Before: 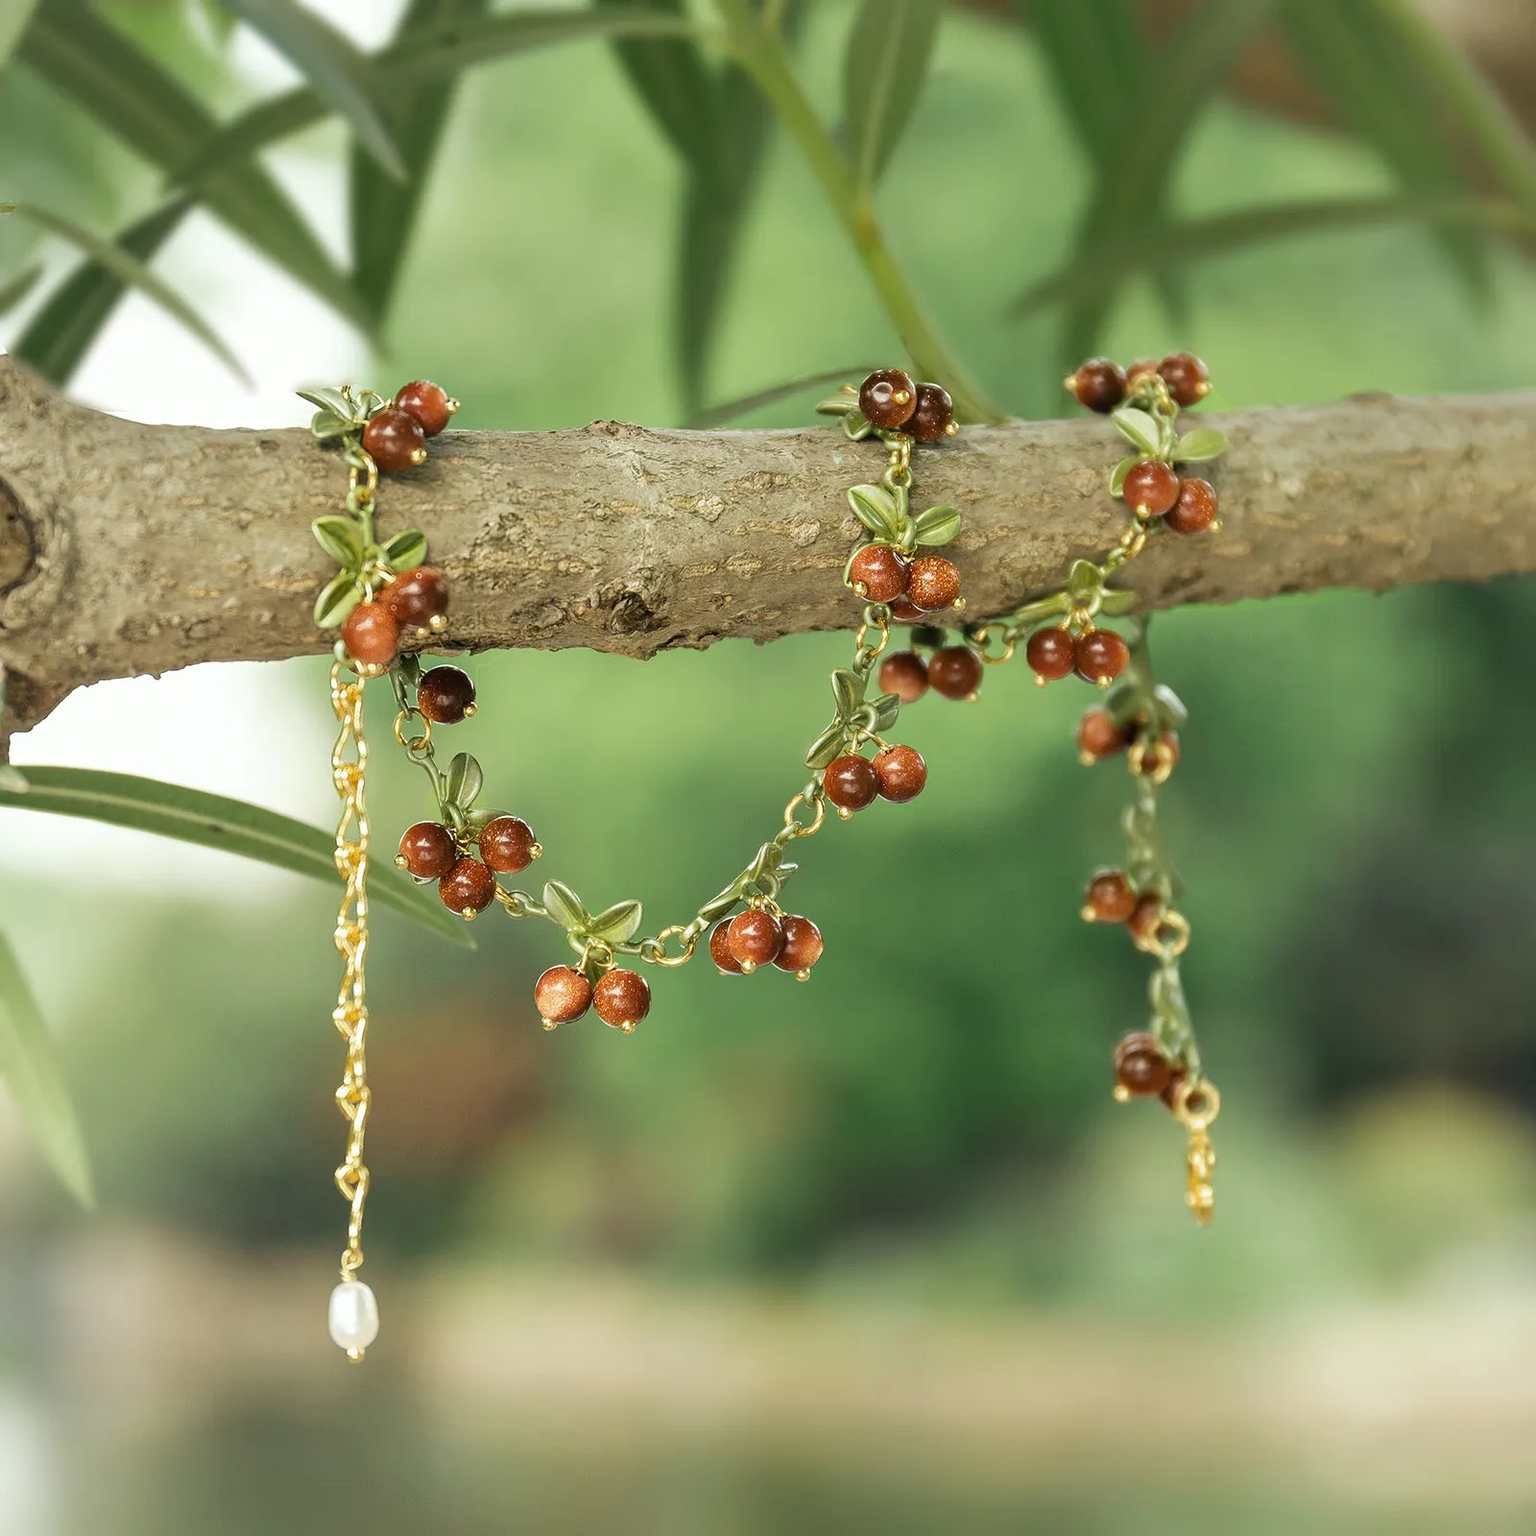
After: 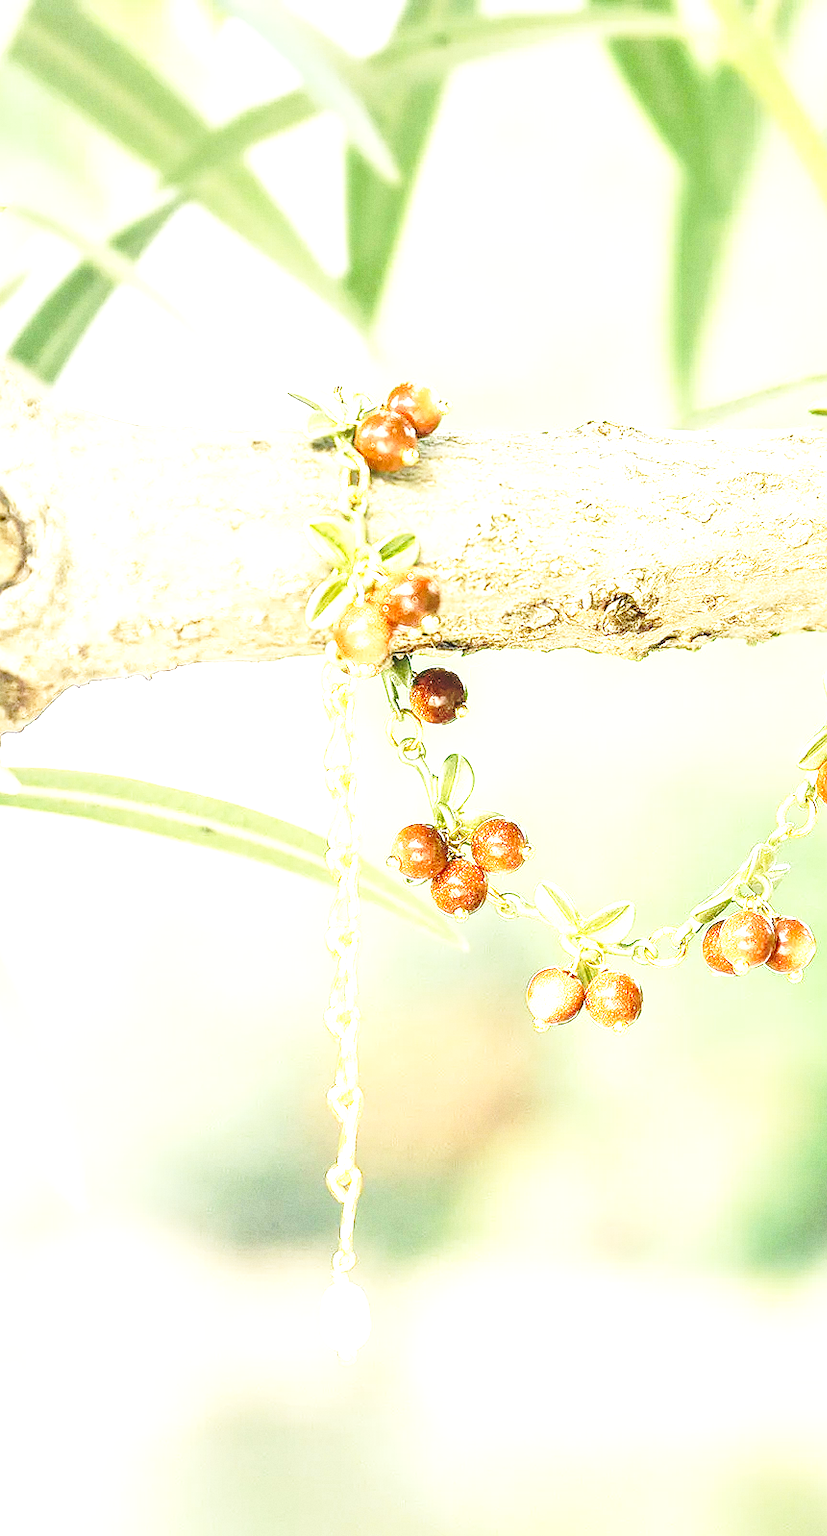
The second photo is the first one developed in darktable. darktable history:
local contrast: detail 110%
crop: left 0.587%, right 45.588%, bottom 0.086%
exposure: black level correction 0, exposure 2.138 EV, compensate exposure bias true, compensate highlight preservation false
base curve: curves: ch0 [(0, 0) (0.036, 0.037) (0.121, 0.228) (0.46, 0.76) (0.859, 0.983) (1, 1)], preserve colors none
sharpen: radius 1
grain: on, module defaults
